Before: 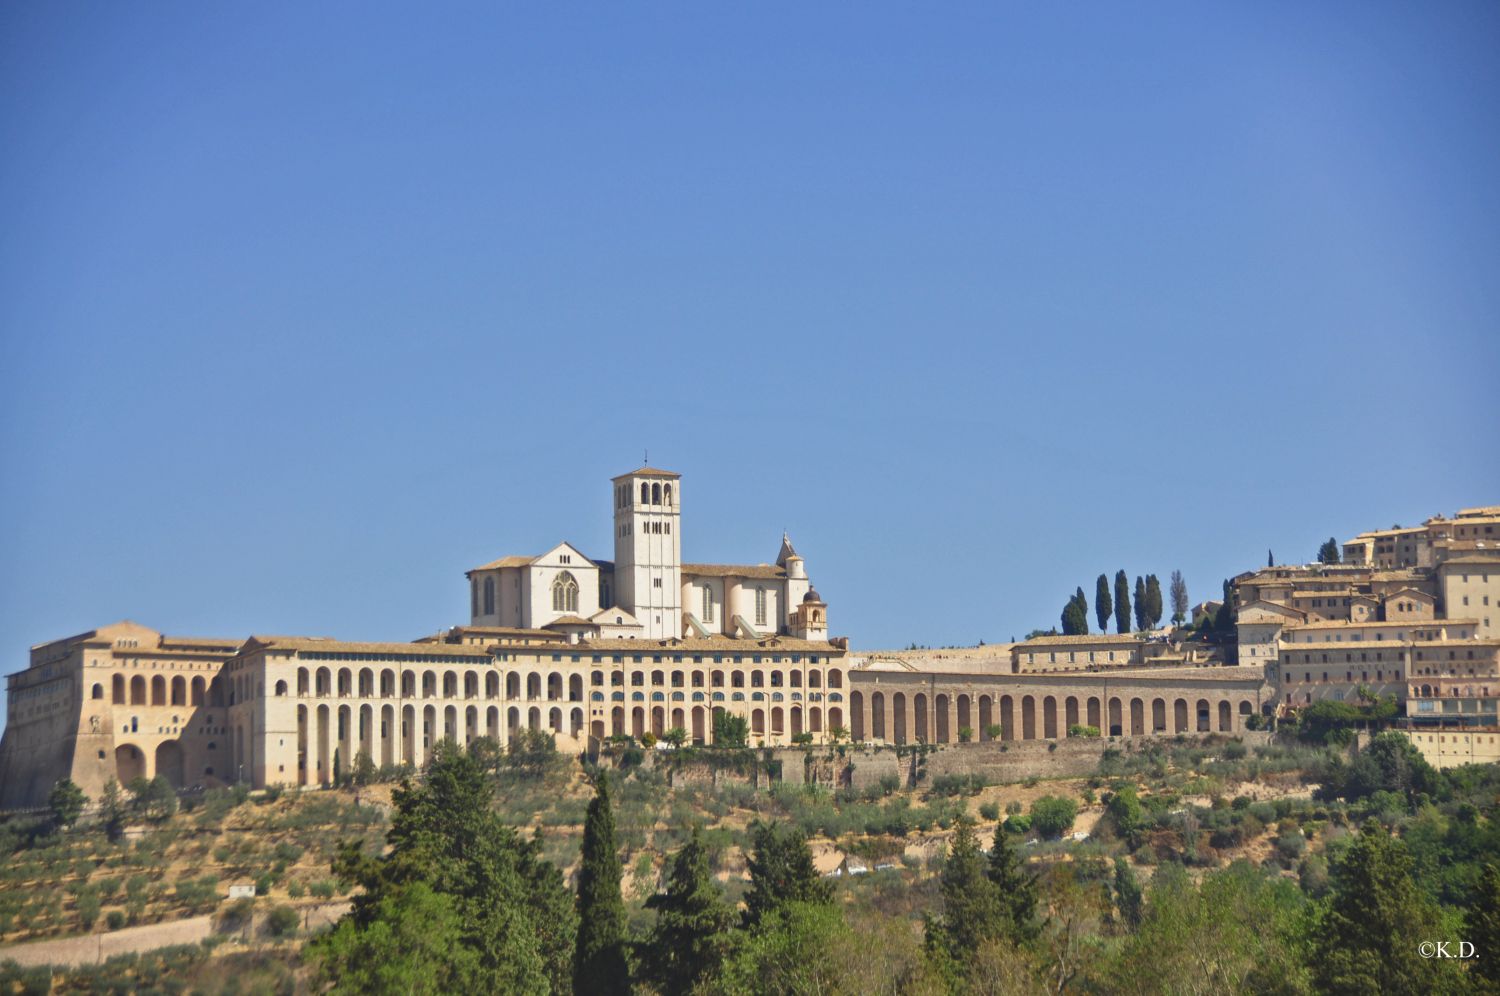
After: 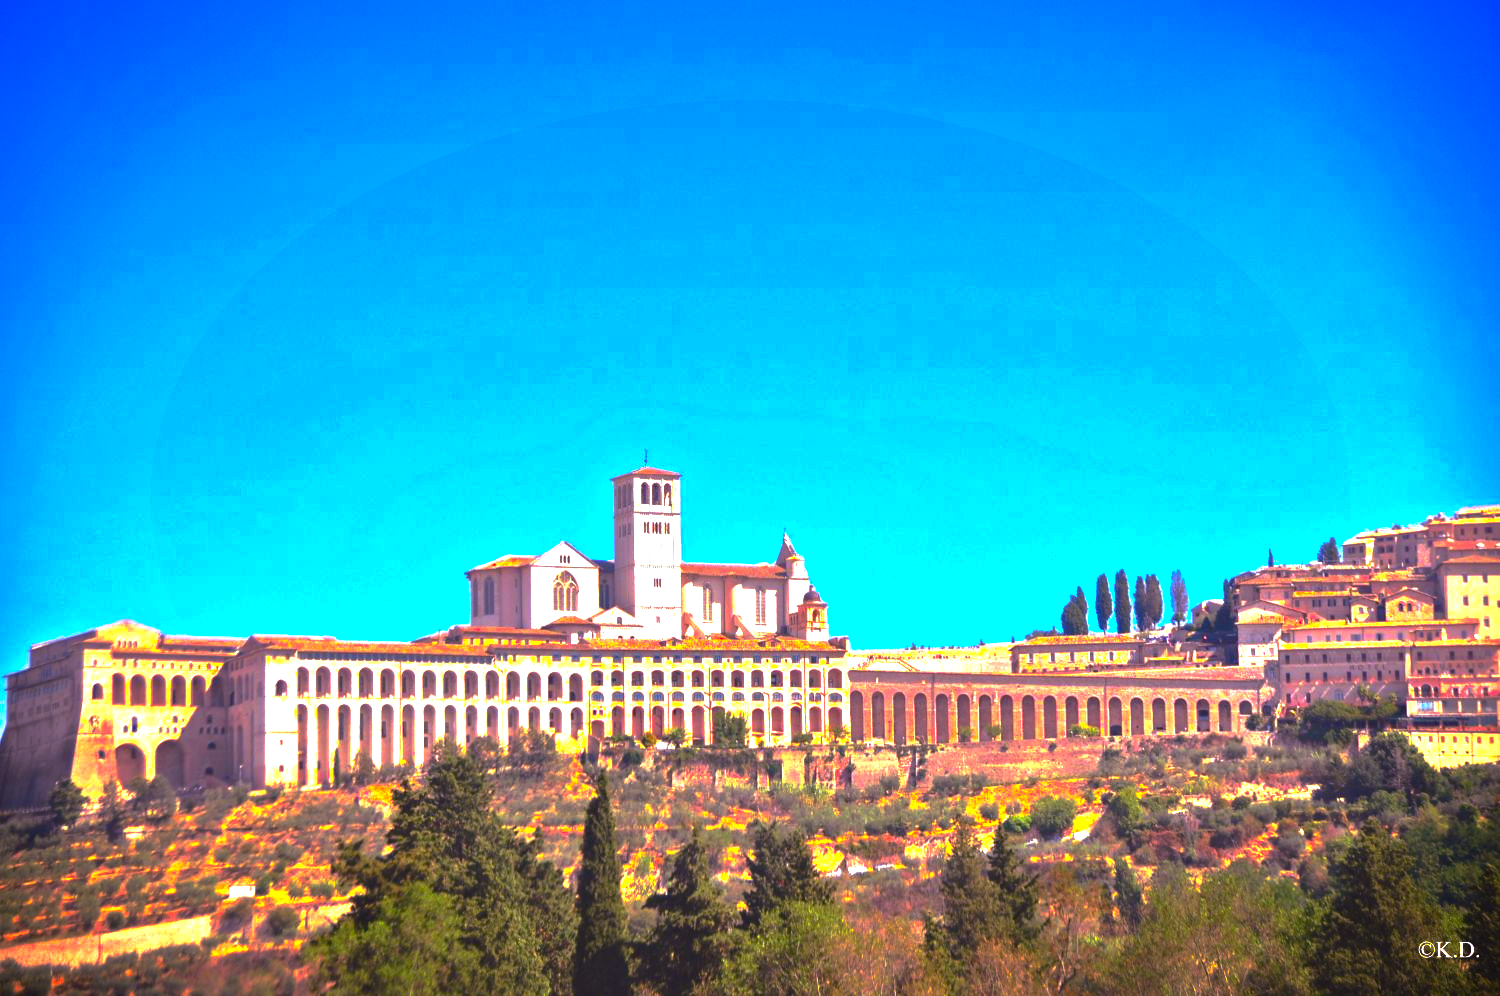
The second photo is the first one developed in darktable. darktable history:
vignetting: fall-off radius 59.78%, brightness -0.574, saturation 0.003, automatic ratio true, unbound false
base curve: curves: ch0 [(0, 0) (0.841, 0.609) (1, 1)], preserve colors none
tone equalizer: -8 EV 0.001 EV, -7 EV -0.002 EV, -6 EV 0.002 EV, -5 EV -0.019 EV, -4 EV -0.13 EV, -3 EV -0.151 EV, -2 EV 0.243 EV, -1 EV 0.706 EV, +0 EV 0.466 EV
exposure: exposure 0.996 EV, compensate exposure bias true, compensate highlight preservation false
color correction: highlights a* 19.27, highlights b* -12.2, saturation 1.66
